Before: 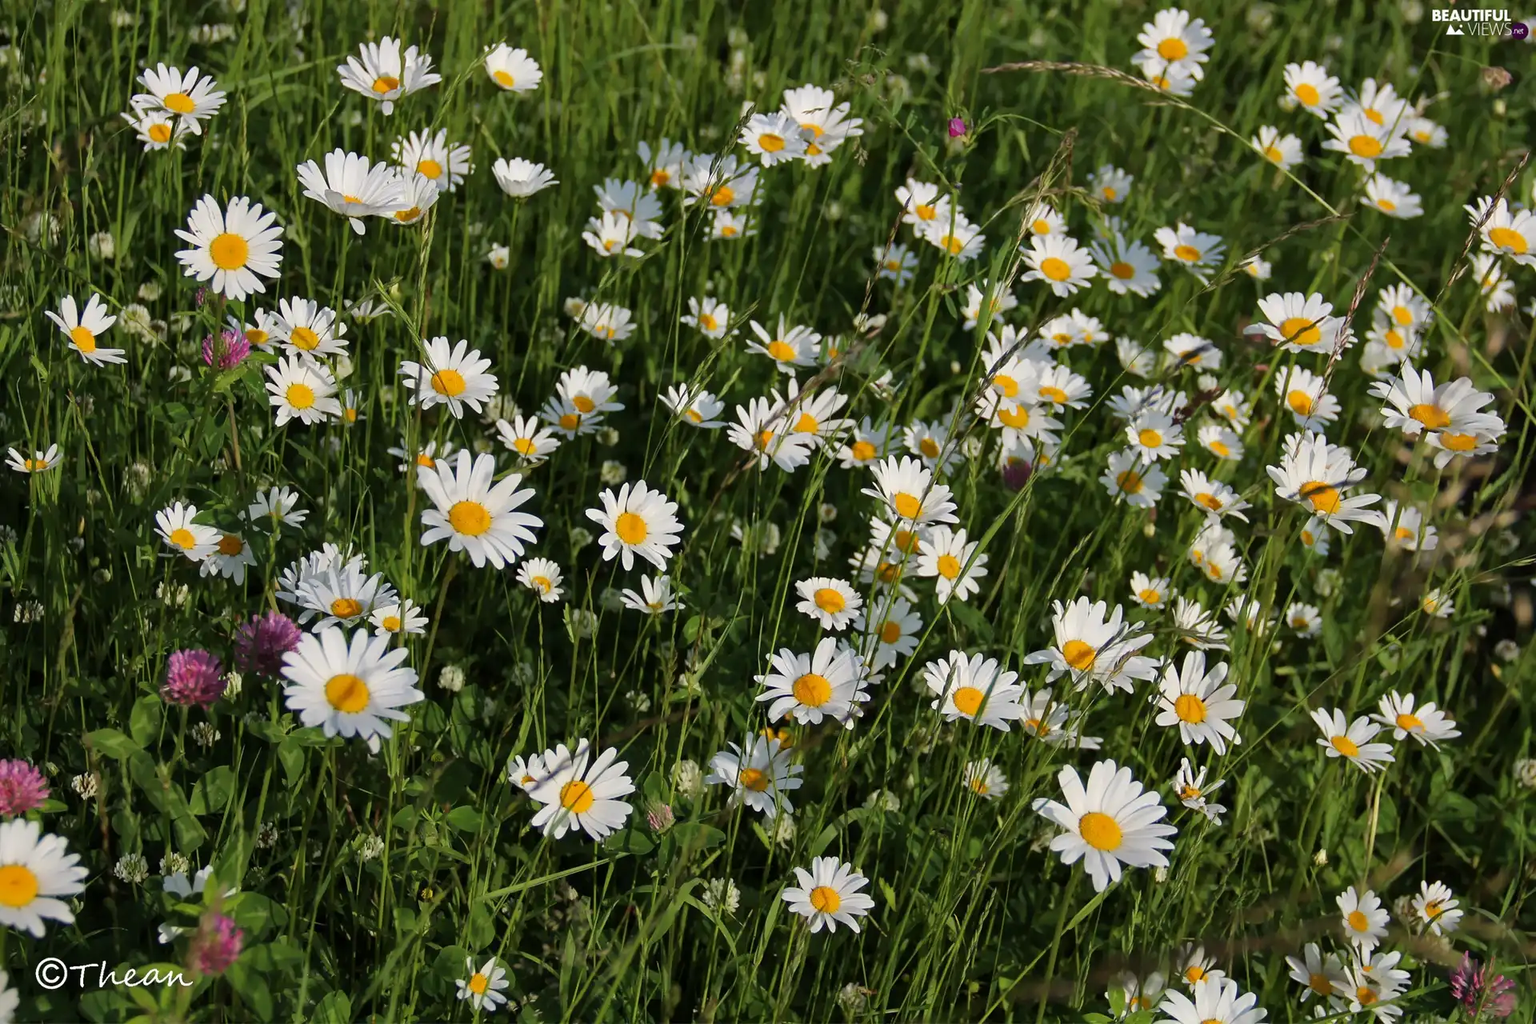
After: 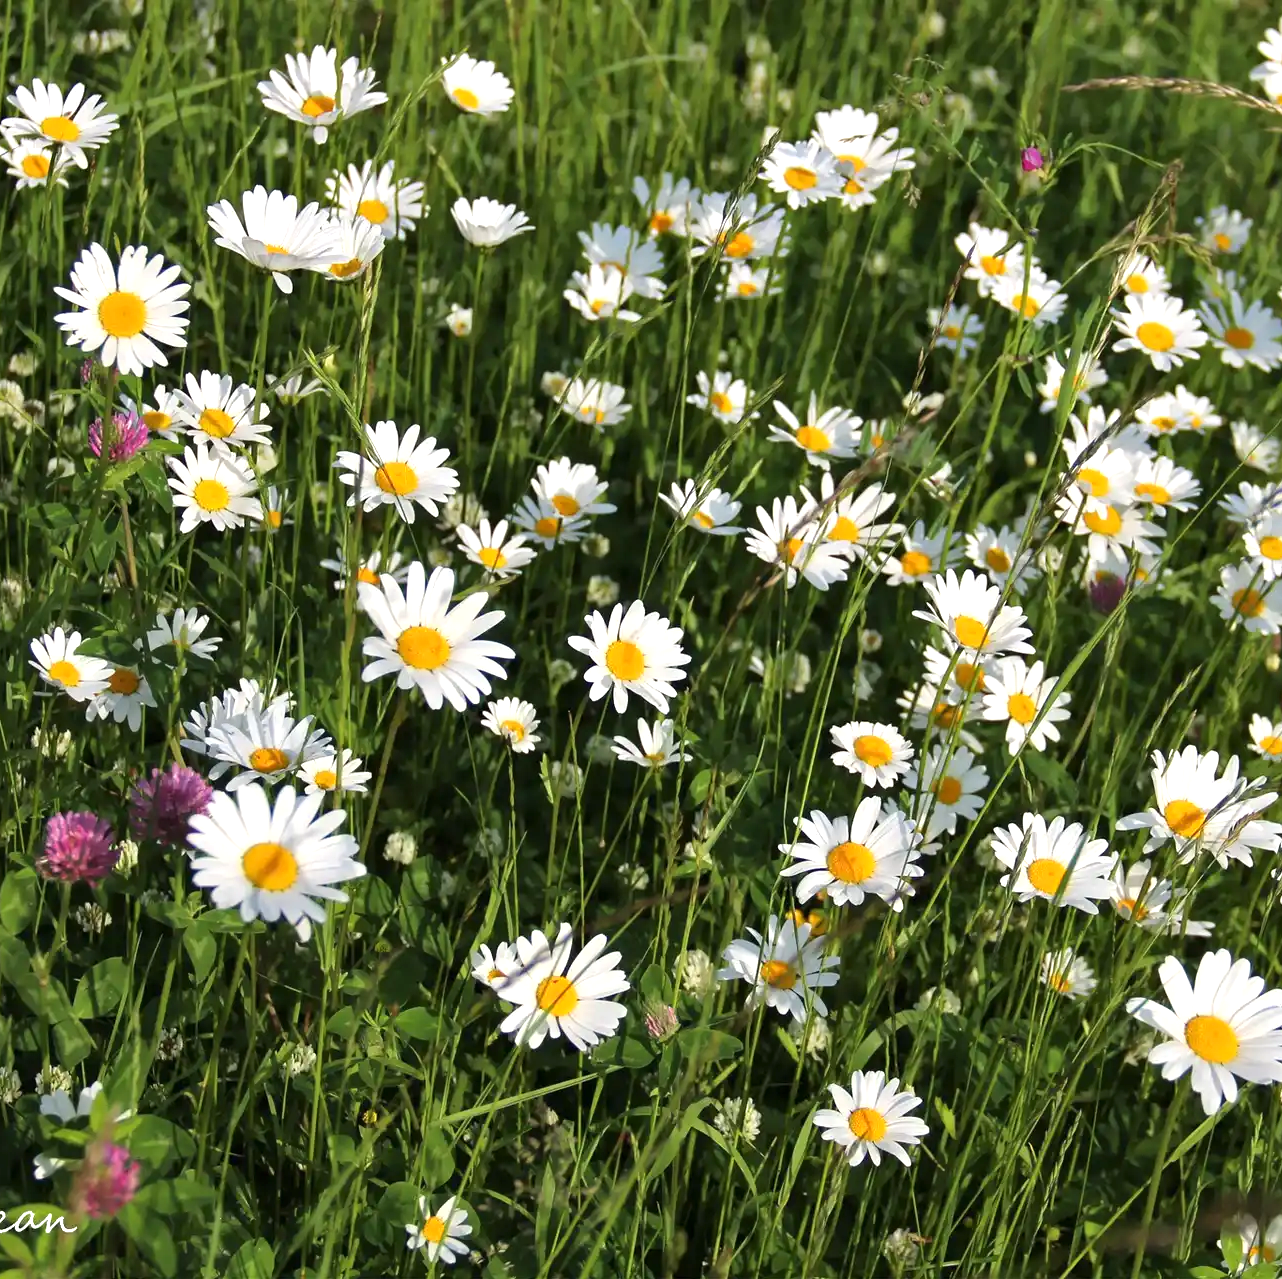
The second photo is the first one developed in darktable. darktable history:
crop and rotate: left 8.569%, right 24.649%
exposure: black level correction 0, exposure 0.693 EV, compensate highlight preservation false
